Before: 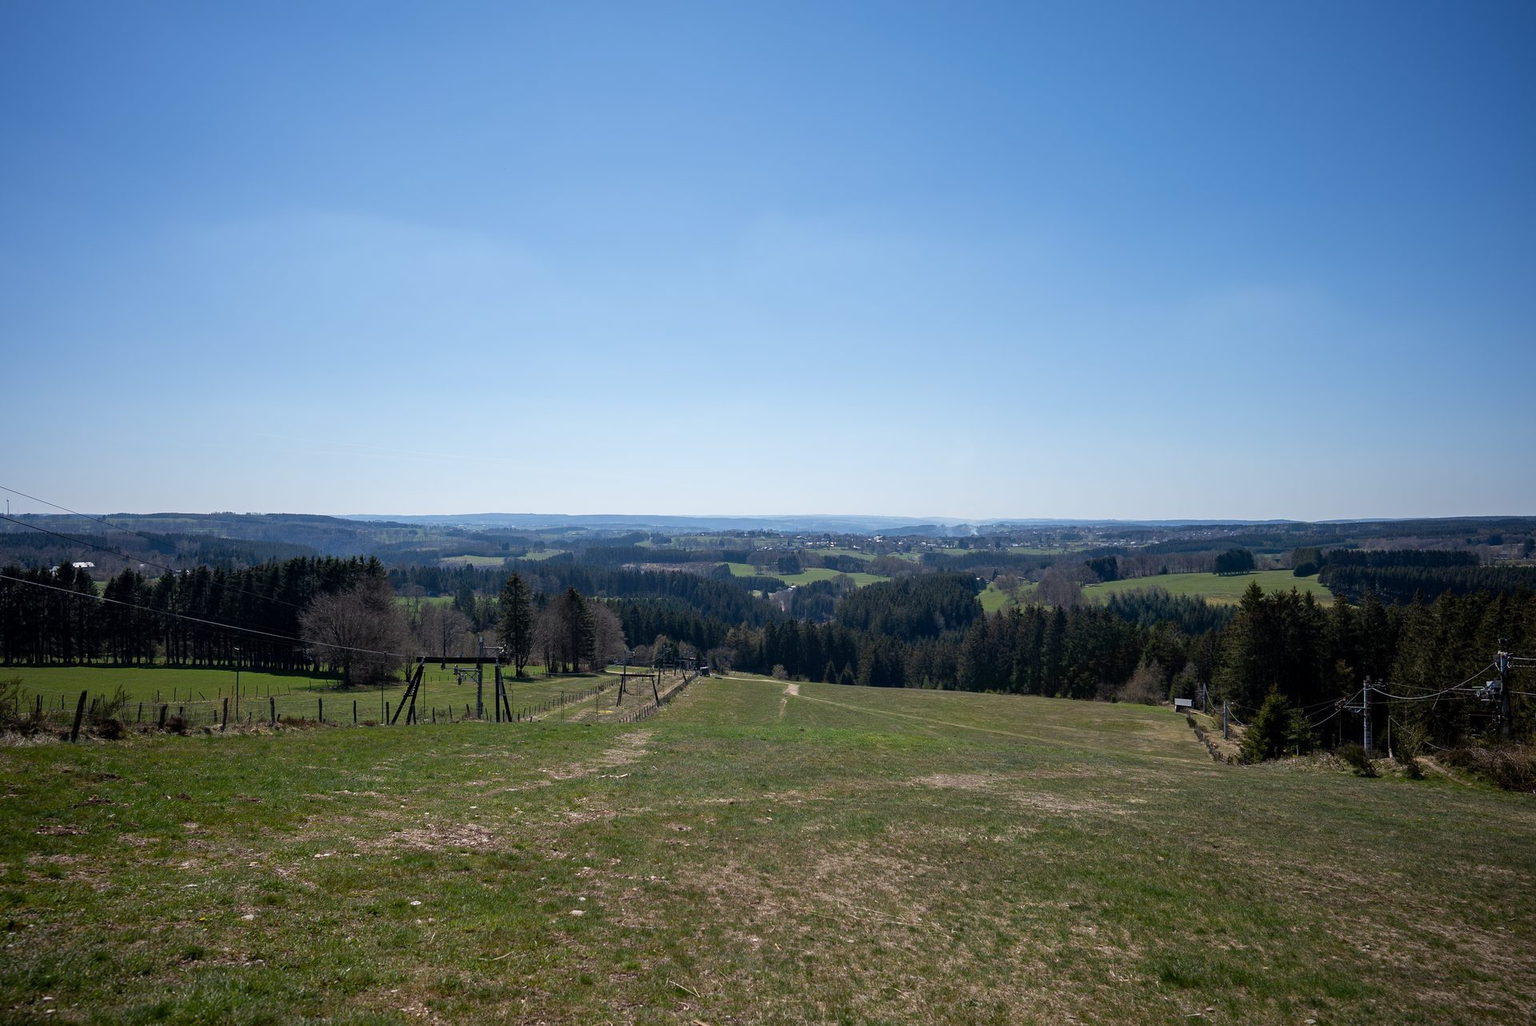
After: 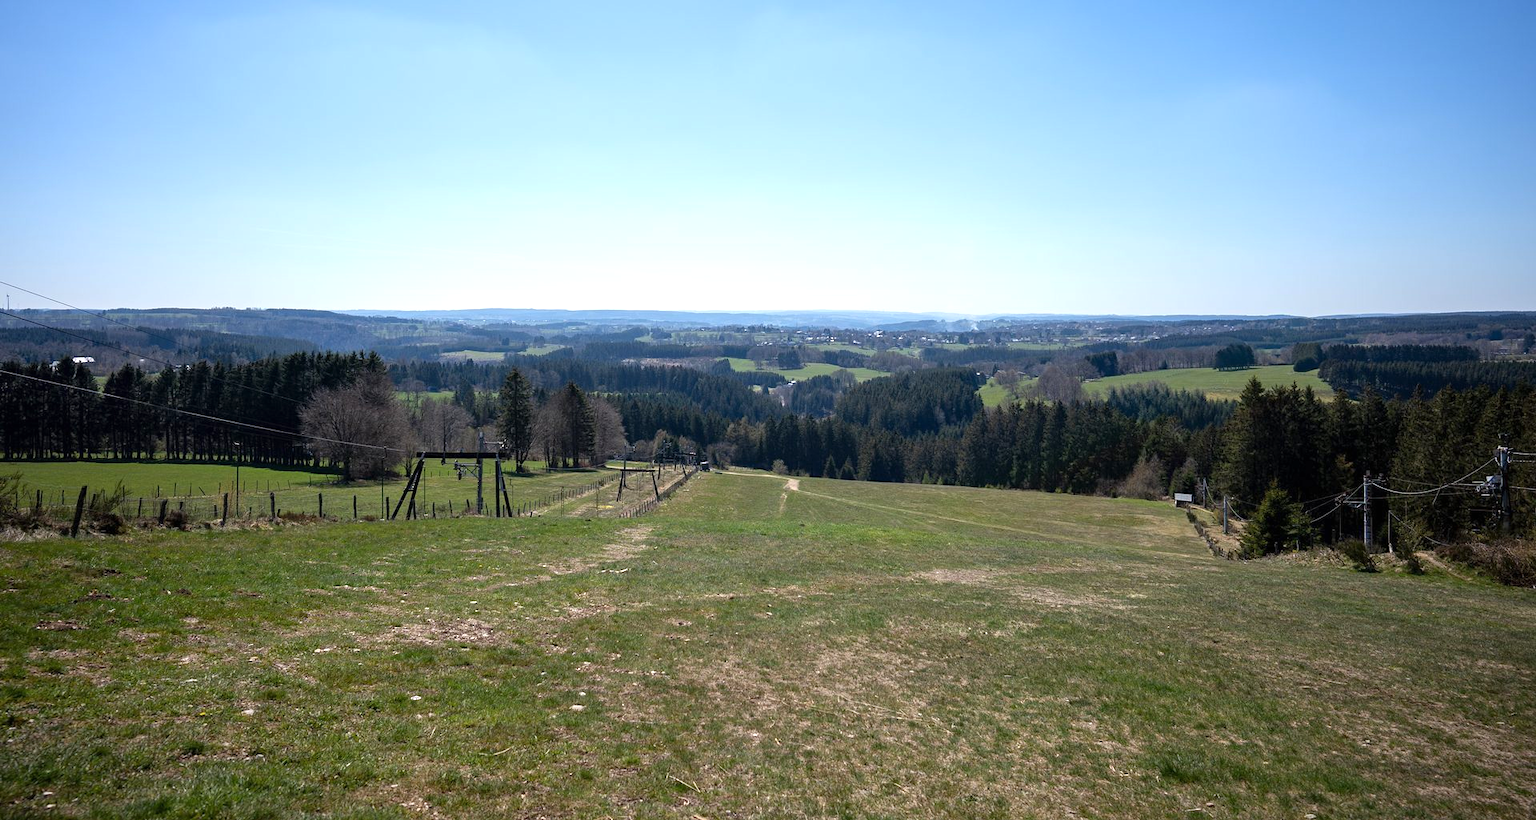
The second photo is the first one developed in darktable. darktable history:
exposure: black level correction 0, exposure 0.6 EV, compensate highlight preservation false
crop and rotate: top 19.998%
